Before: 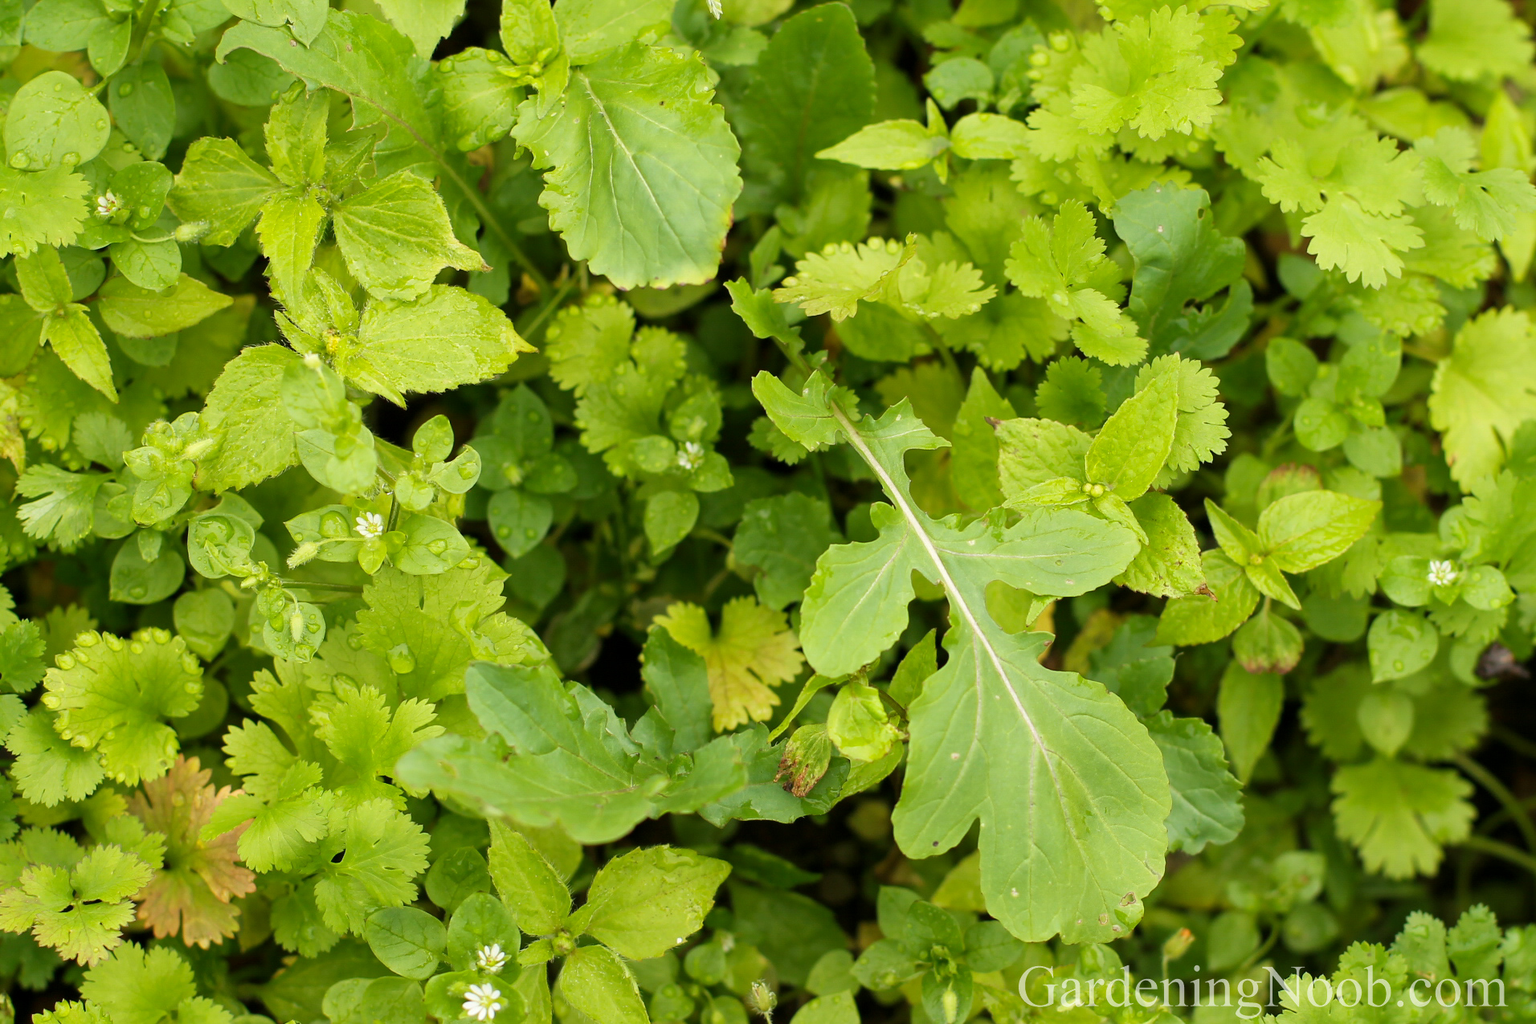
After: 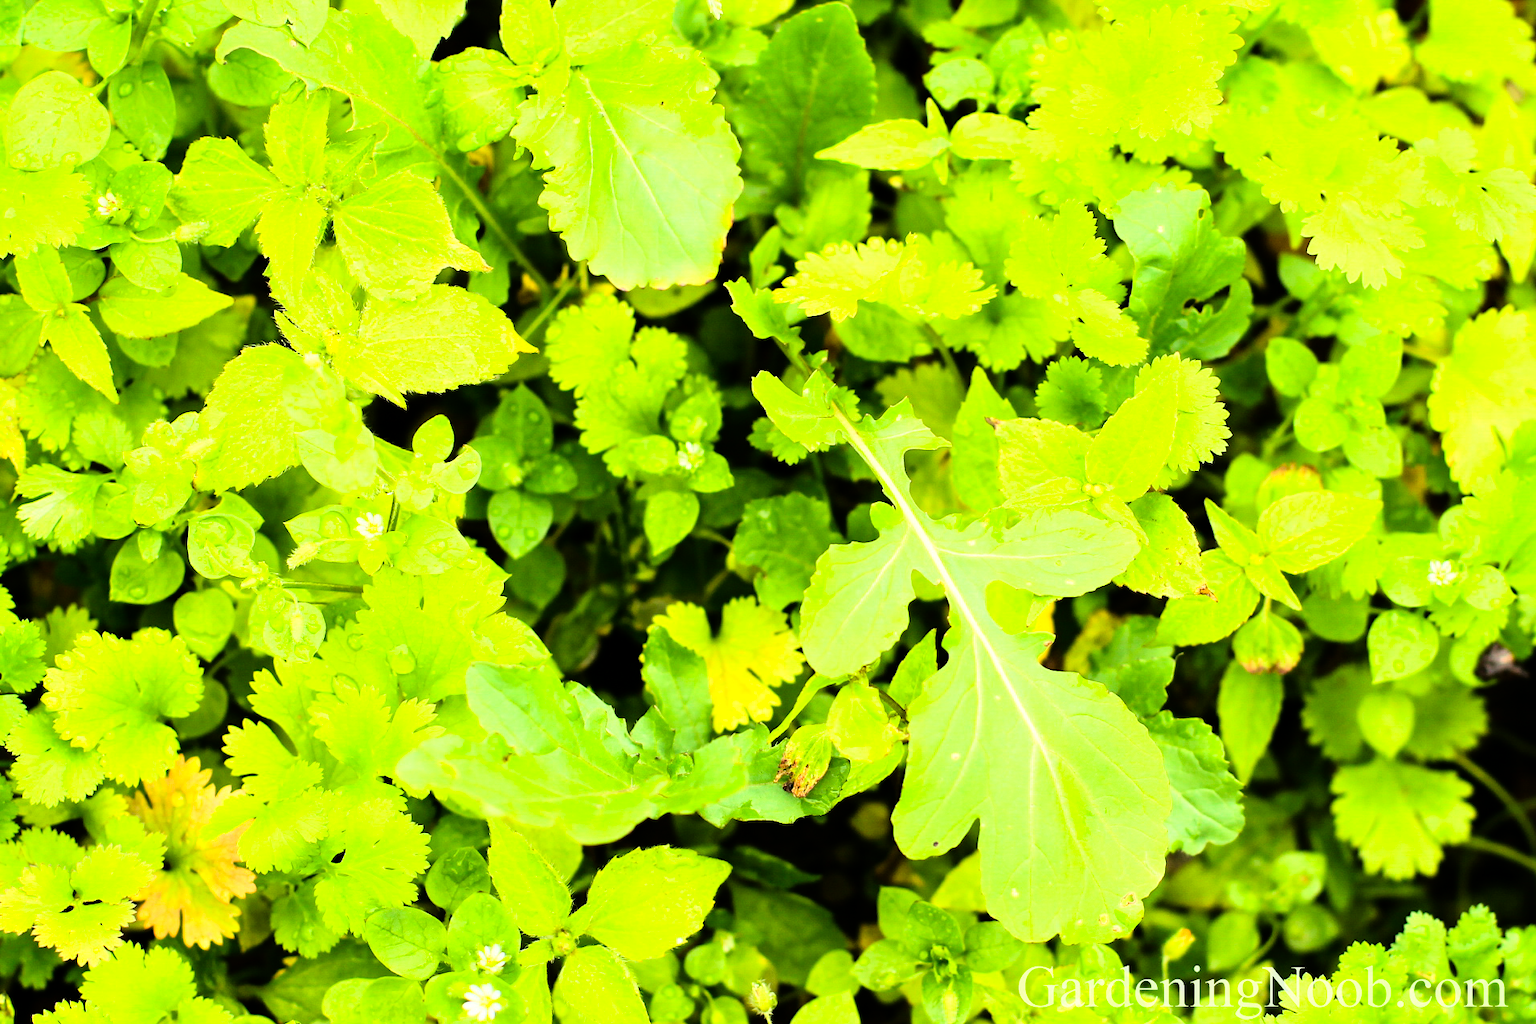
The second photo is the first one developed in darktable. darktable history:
color zones: curves: ch0 [(0, 0.613) (0.01, 0.613) (0.245, 0.448) (0.498, 0.529) (0.642, 0.665) (0.879, 0.777) (0.99, 0.613)]; ch1 [(0, 0) (0.143, 0) (0.286, 0) (0.429, 0) (0.571, 0) (0.714, 0) (0.857, 0)], mix -121.96%
rgb curve: curves: ch0 [(0, 0) (0.21, 0.15) (0.24, 0.21) (0.5, 0.75) (0.75, 0.96) (0.89, 0.99) (1, 1)]; ch1 [(0, 0.02) (0.21, 0.13) (0.25, 0.2) (0.5, 0.67) (0.75, 0.9) (0.89, 0.97) (1, 1)]; ch2 [(0, 0.02) (0.21, 0.13) (0.25, 0.2) (0.5, 0.67) (0.75, 0.9) (0.89, 0.97) (1, 1)], compensate middle gray true
